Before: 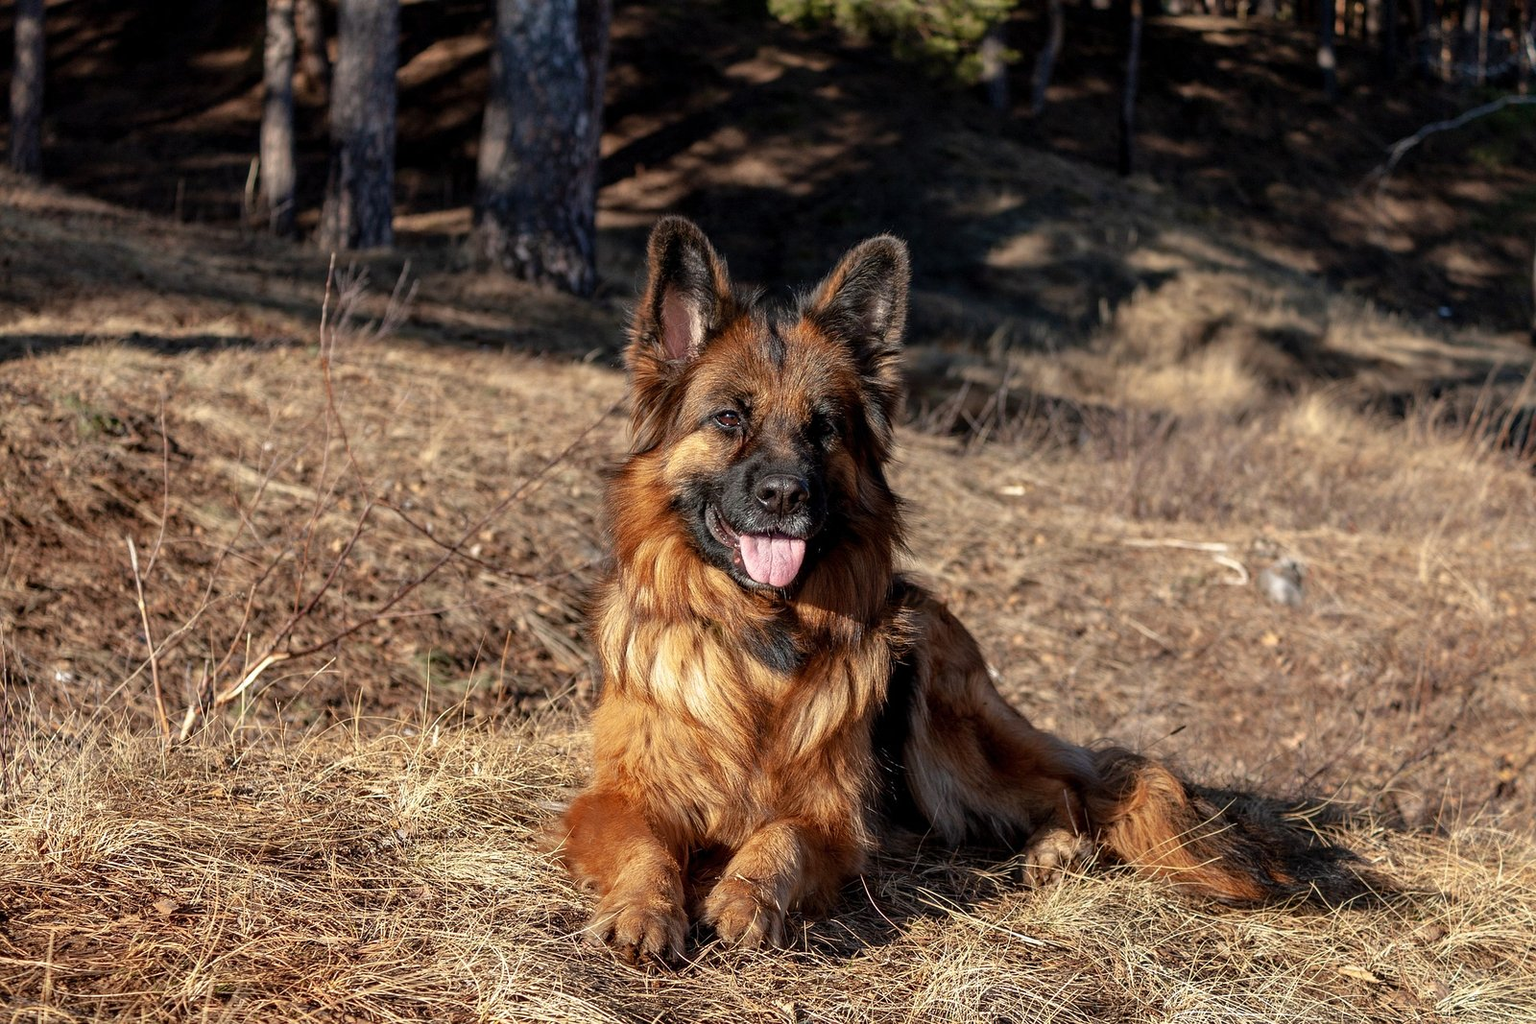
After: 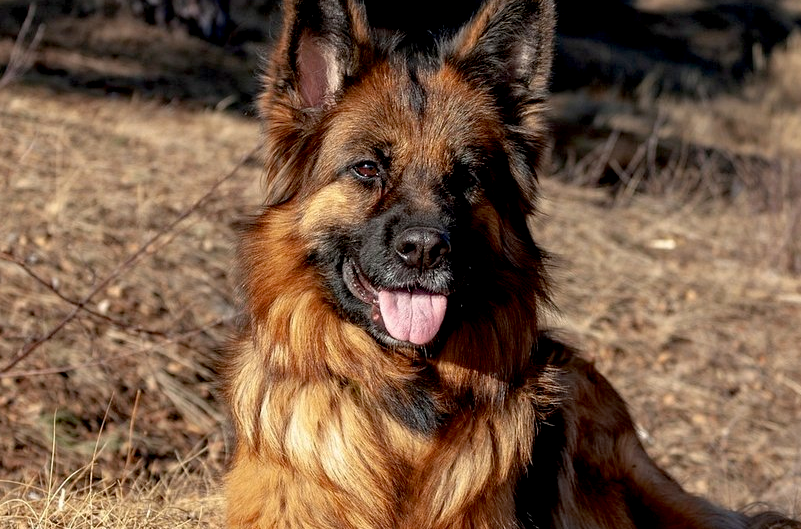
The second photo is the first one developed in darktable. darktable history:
exposure: black level correction 0.009, compensate exposure bias true, compensate highlight preservation false
crop: left 24.551%, top 25.076%, right 25.381%, bottom 25.283%
